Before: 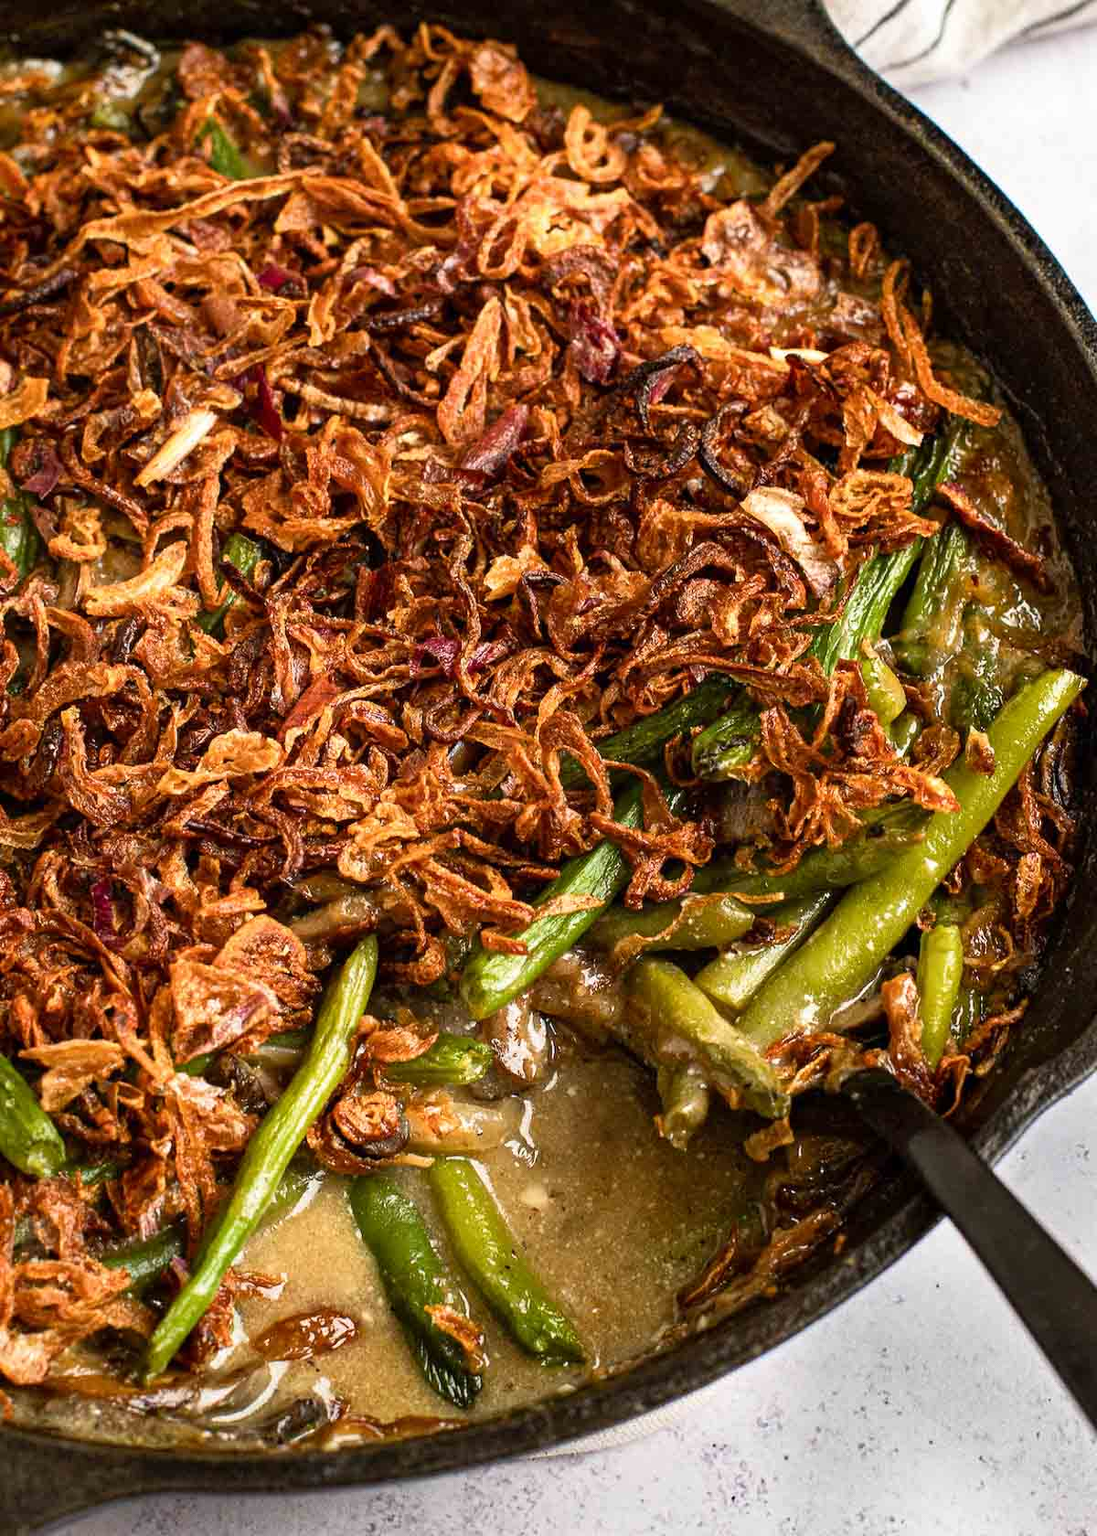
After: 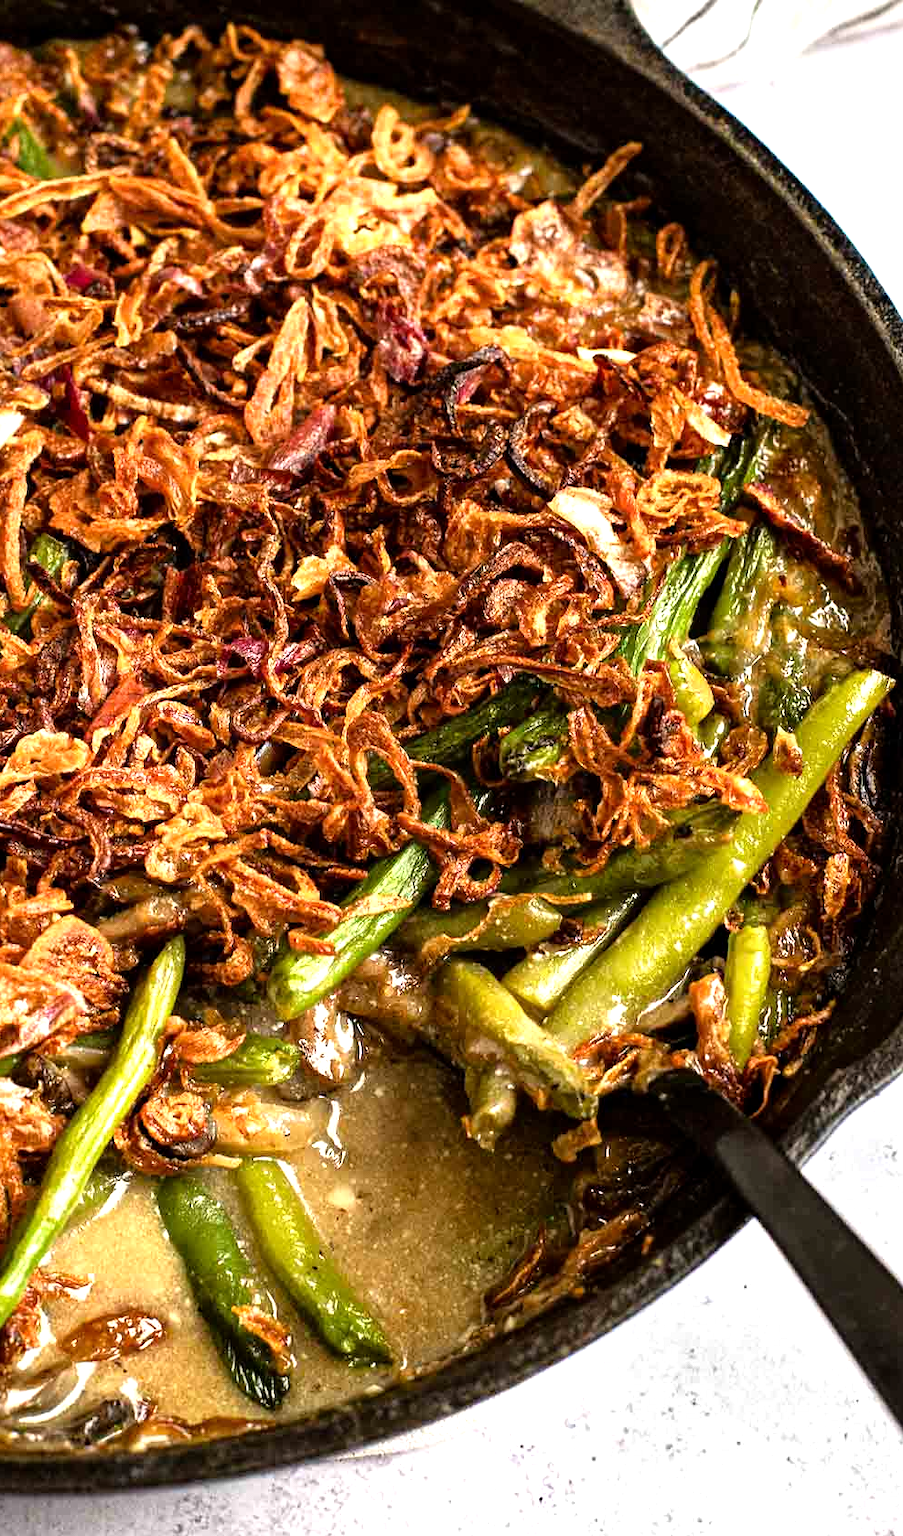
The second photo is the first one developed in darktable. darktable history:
tone equalizer: -8 EV -0.748 EV, -7 EV -0.698 EV, -6 EV -0.563 EV, -5 EV -0.38 EV, -3 EV 0.38 EV, -2 EV 0.6 EV, -1 EV 0.689 EV, +0 EV 0.76 EV
crop: left 17.636%, bottom 0.034%
exposure: black level correction 0.001, compensate highlight preservation false
